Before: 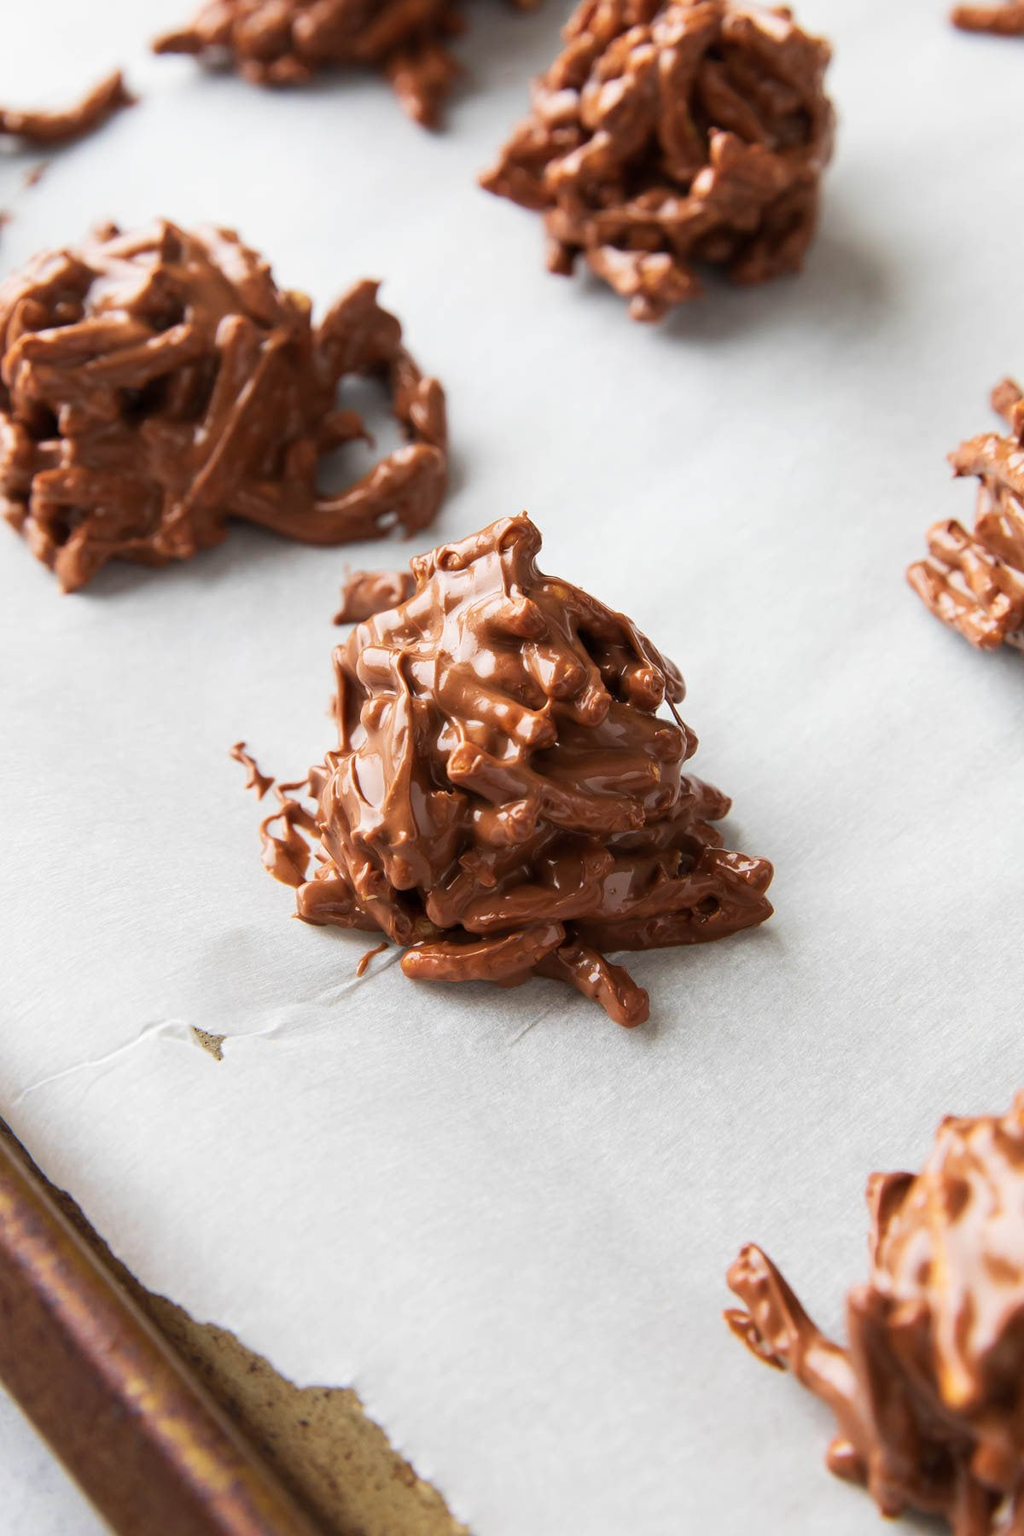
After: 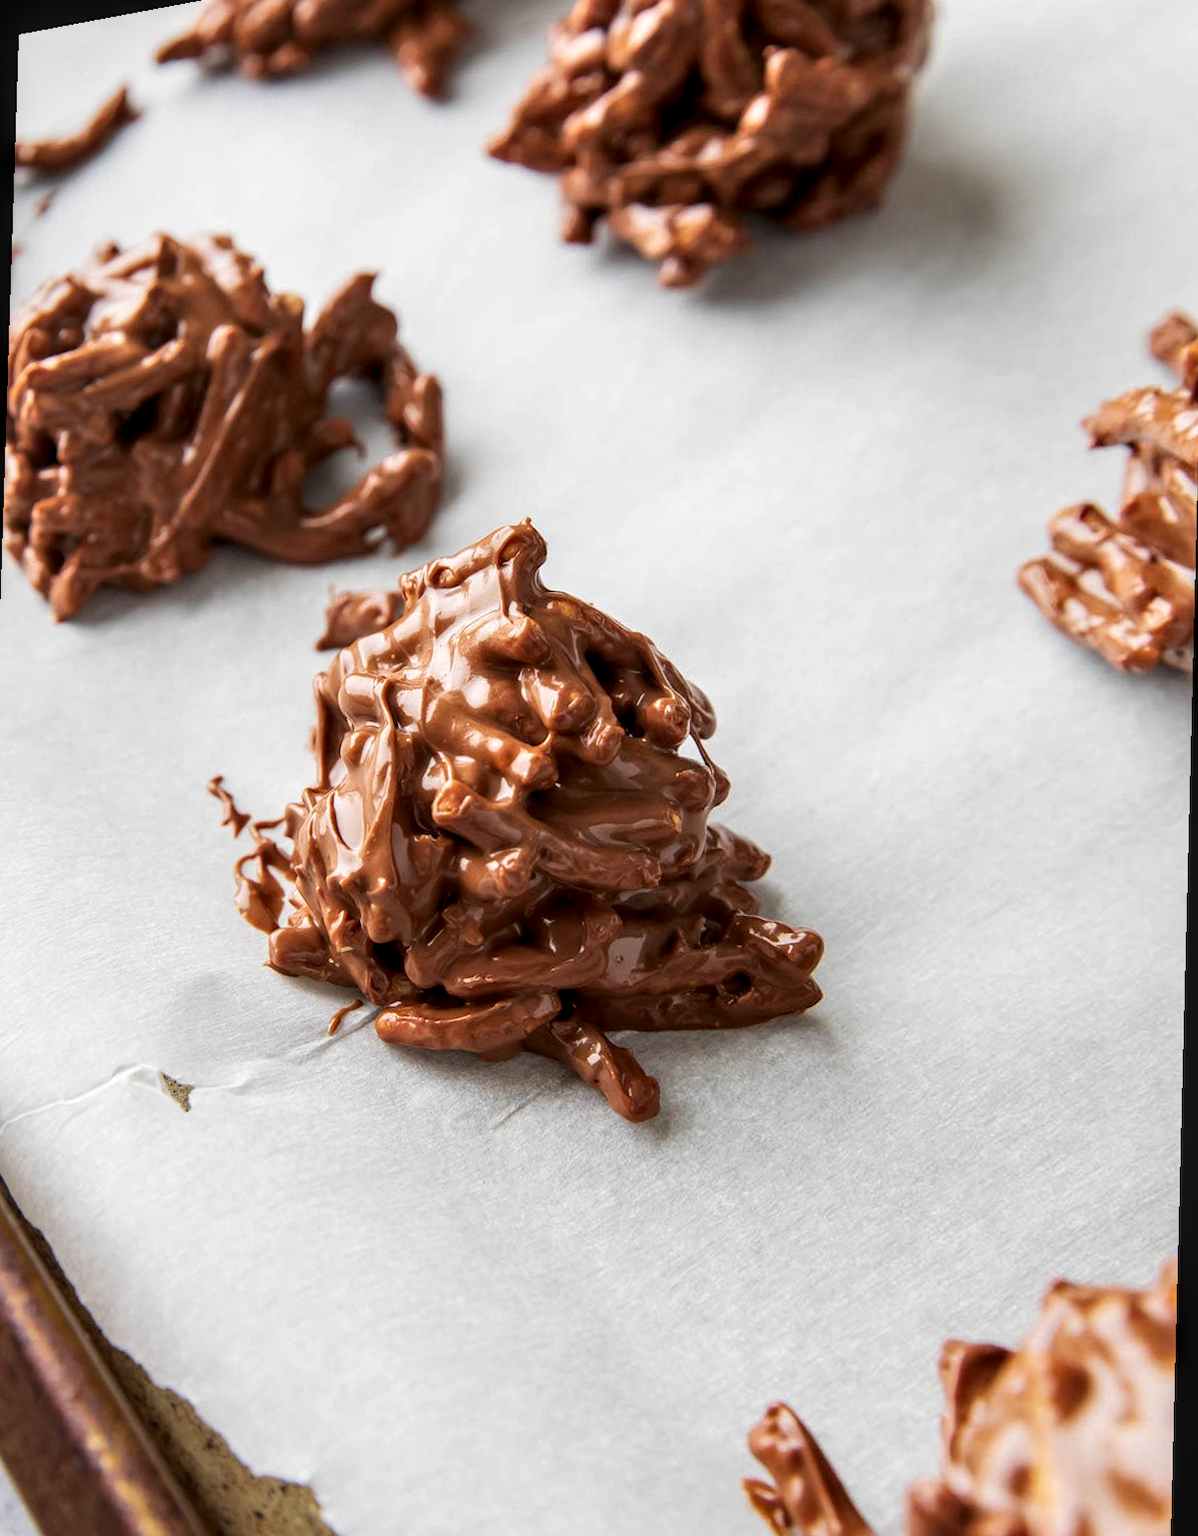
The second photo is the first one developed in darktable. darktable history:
local contrast: detail 142%
rotate and perspective: rotation 1.69°, lens shift (vertical) -0.023, lens shift (horizontal) -0.291, crop left 0.025, crop right 0.988, crop top 0.092, crop bottom 0.842
